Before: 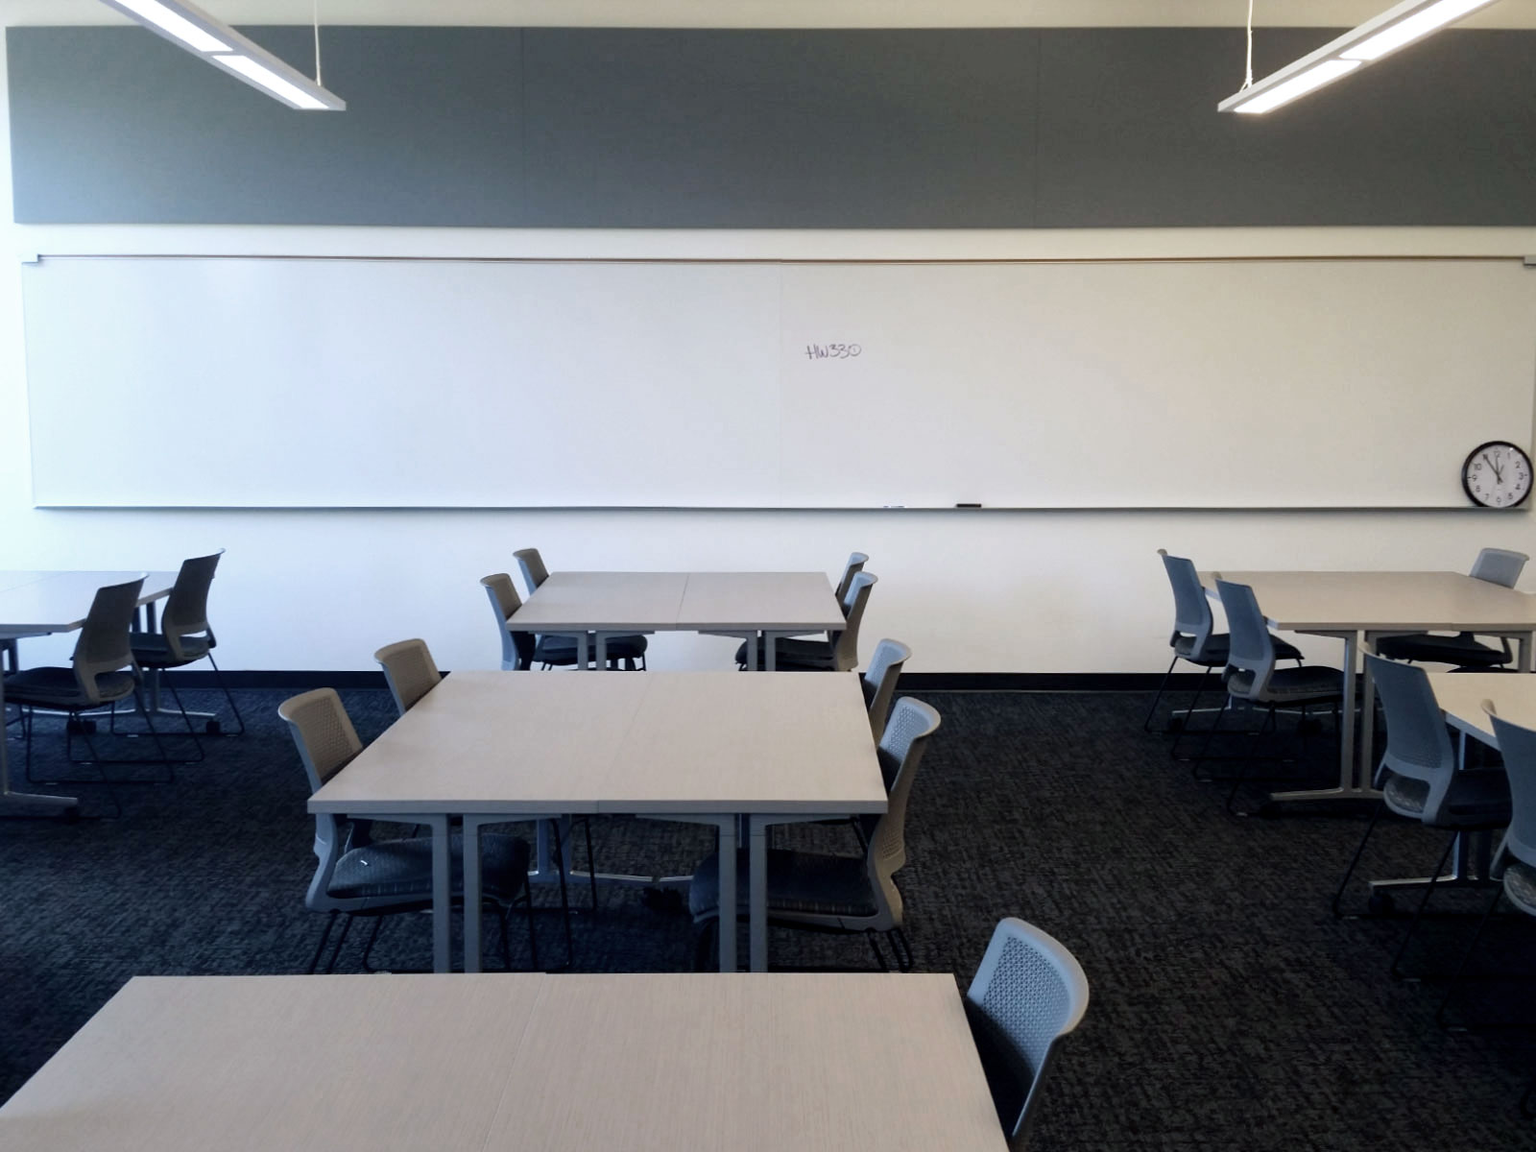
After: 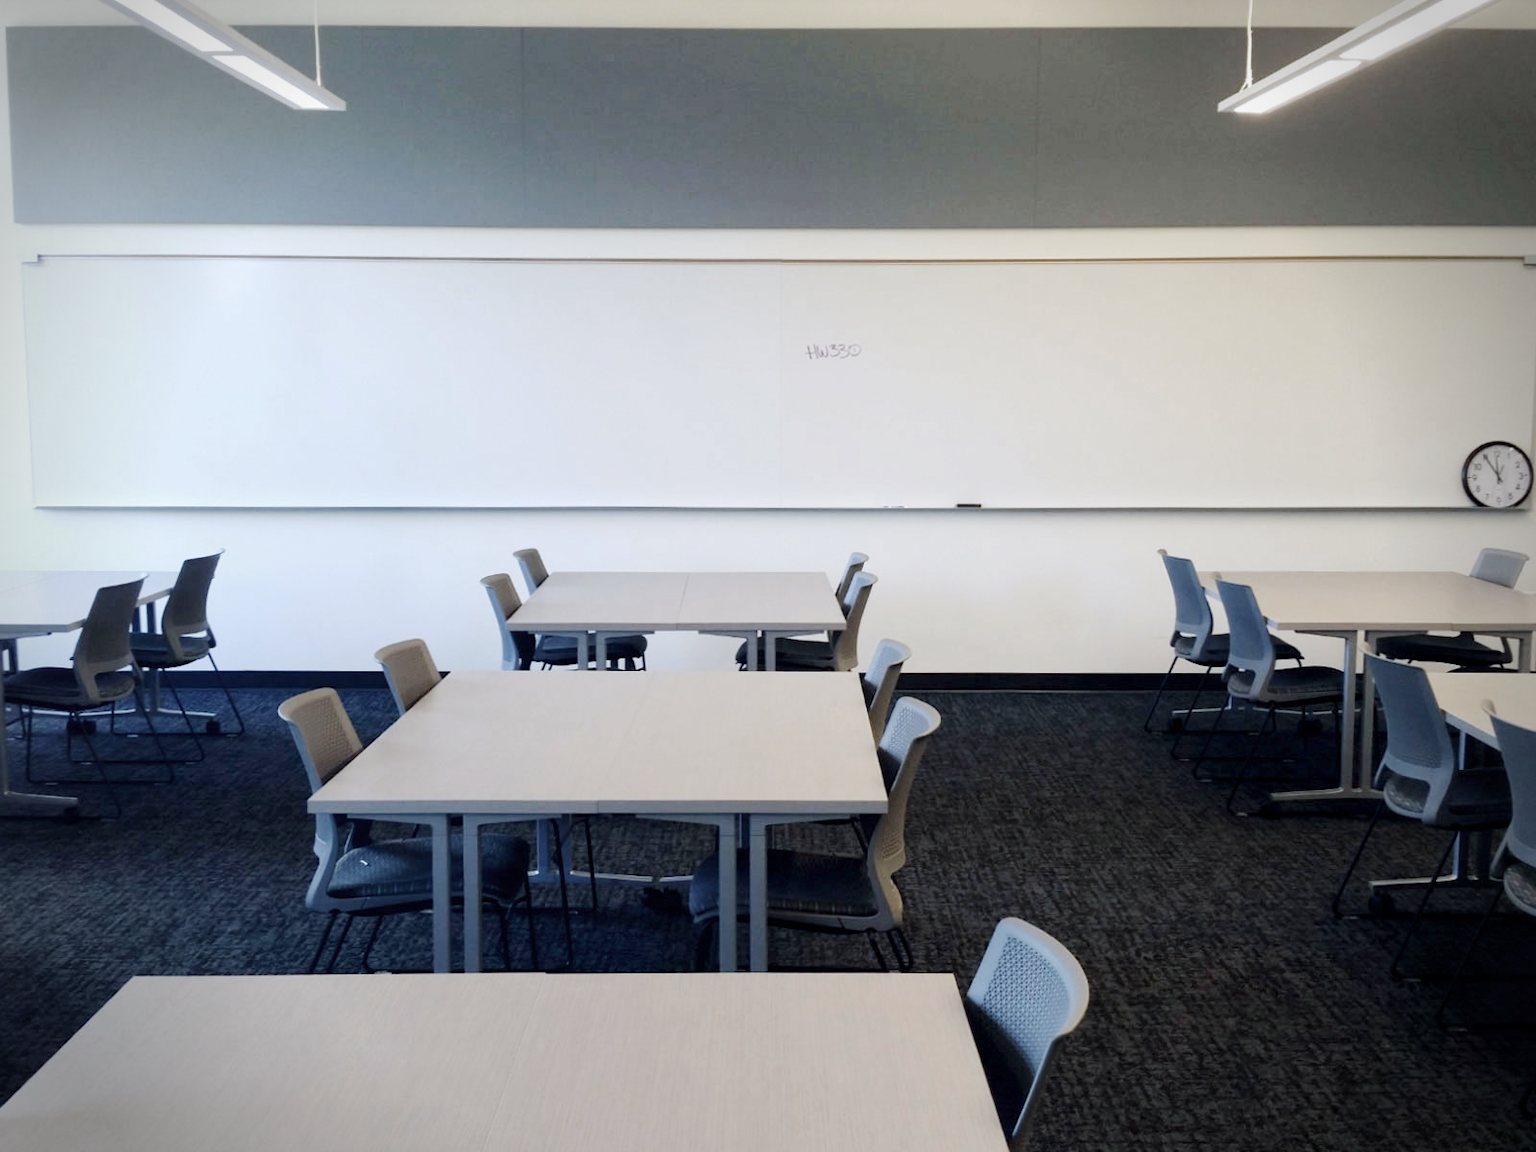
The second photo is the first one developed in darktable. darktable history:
vignetting: fall-off radius 31.55%, brightness -0.406, saturation -0.303
base curve: curves: ch0 [(0, 0) (0.158, 0.273) (0.879, 0.895) (1, 1)], preserve colors none
